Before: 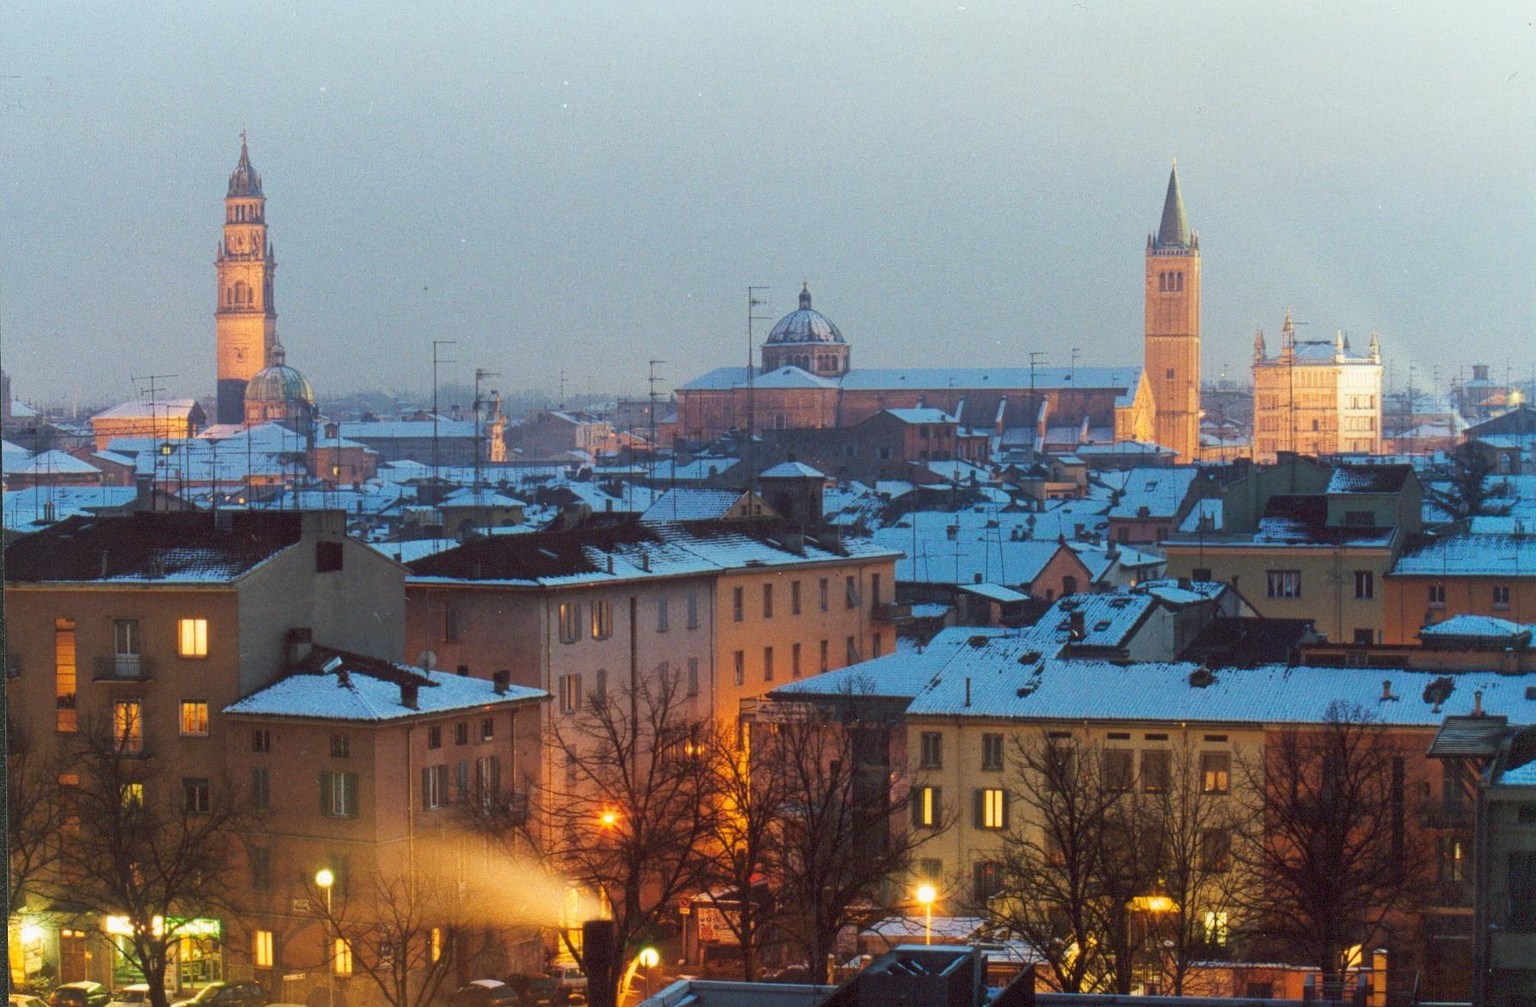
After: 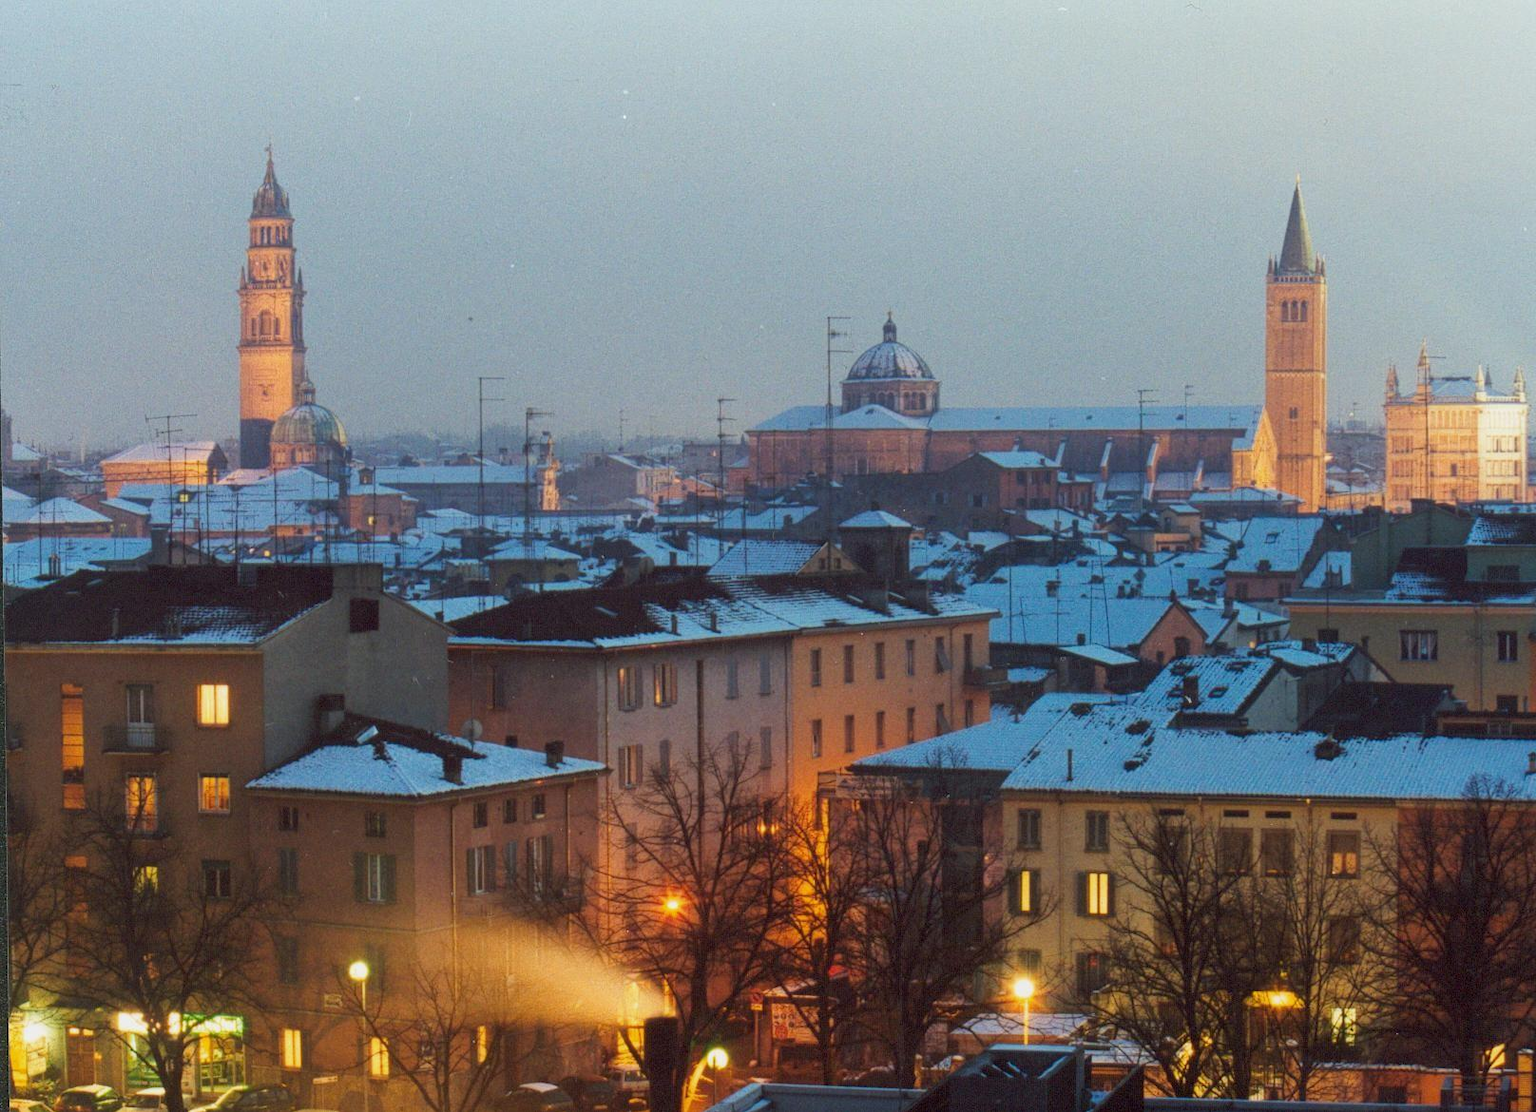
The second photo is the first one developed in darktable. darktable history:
exposure: exposure -0.147 EV, compensate highlight preservation false
crop: right 9.516%, bottom 0.041%
